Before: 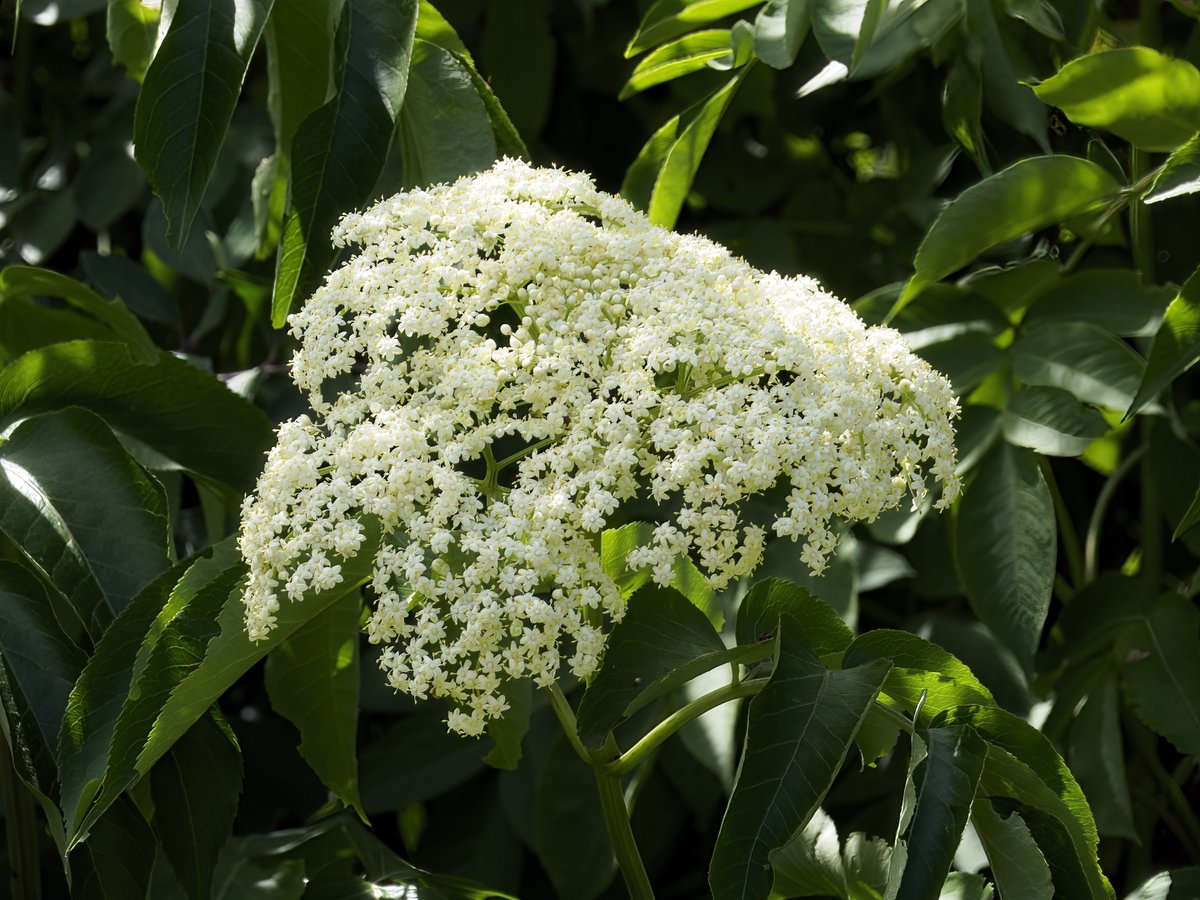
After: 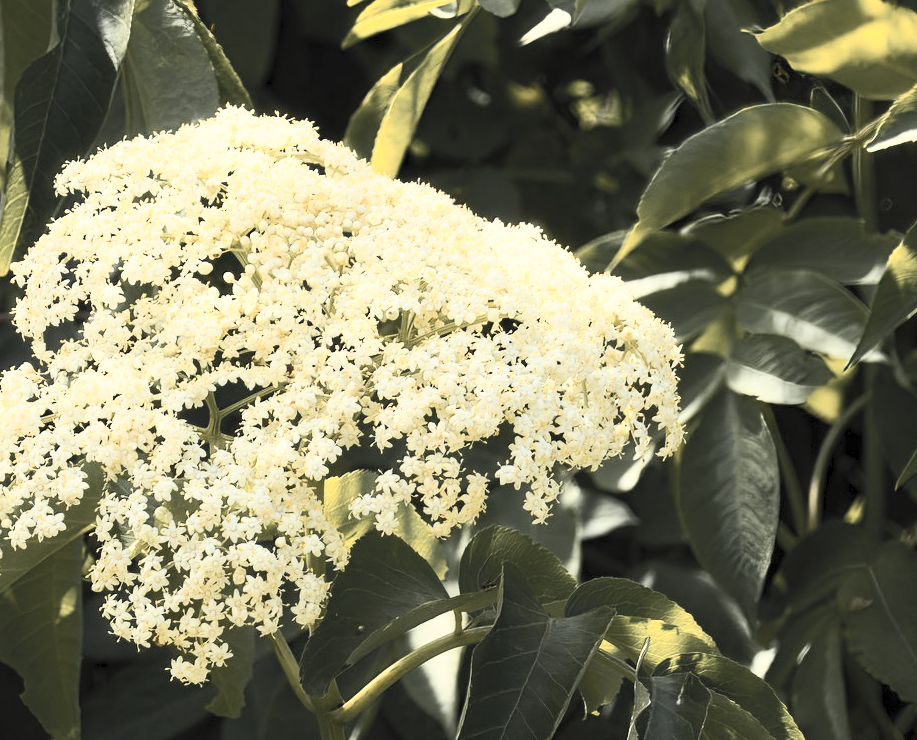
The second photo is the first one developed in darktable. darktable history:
color zones: curves: ch1 [(0.263, 0.53) (0.376, 0.287) (0.487, 0.512) (0.748, 0.547) (1, 0.513)]; ch2 [(0.262, 0.45) (0.751, 0.477)], mix 31.98%
contrast brightness saturation: contrast 0.43, brightness 0.56, saturation -0.19
white balance: red 1.029, blue 0.92
crop: left 23.095%, top 5.827%, bottom 11.854%
